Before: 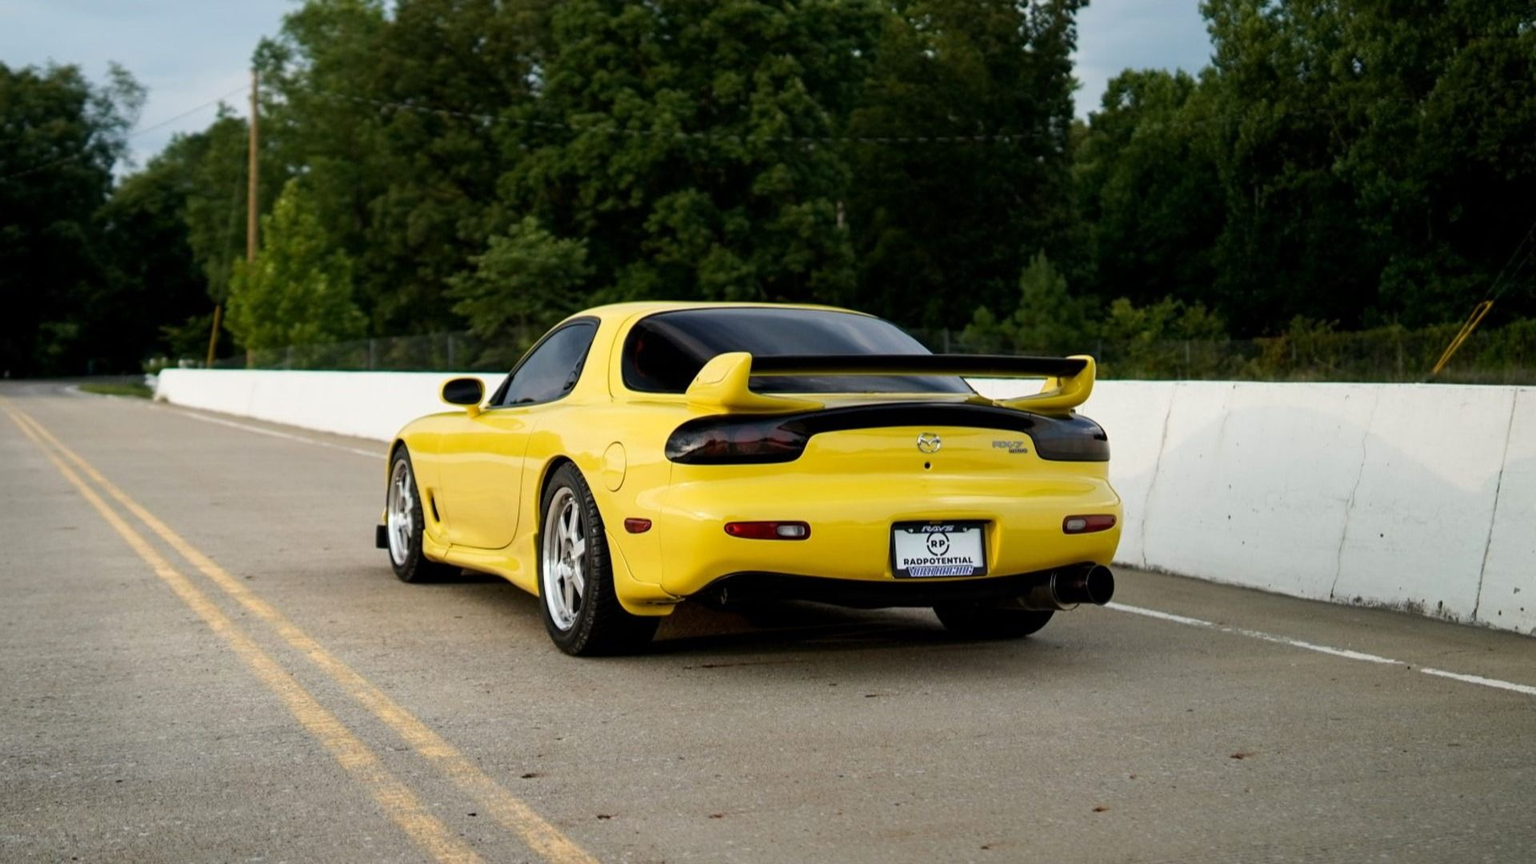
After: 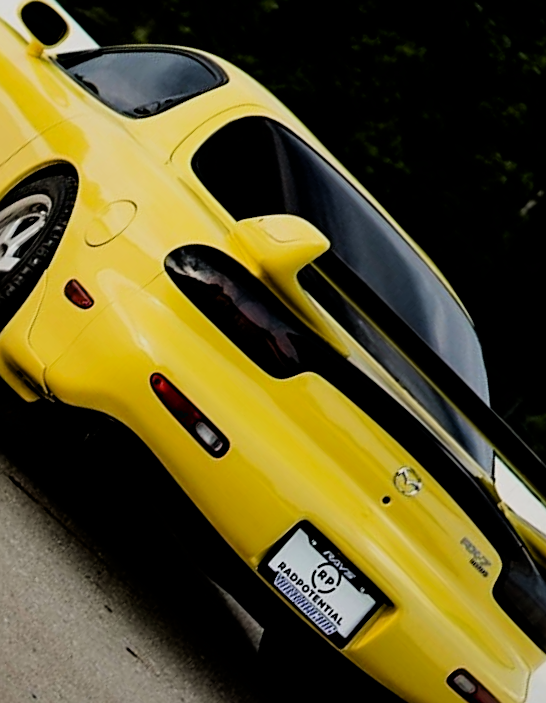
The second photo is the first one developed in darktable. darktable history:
exposure: black level correction 0.009, exposure -0.161 EV, compensate exposure bias true, compensate highlight preservation false
sharpen: on, module defaults
crop and rotate: angle -45.32°, top 16.421%, right 0.808%, bottom 11.715%
filmic rgb: black relative exposure -5.13 EV, white relative exposure 3.97 EV, hardness 2.88, contrast 1.297, highlights saturation mix -8.58%
